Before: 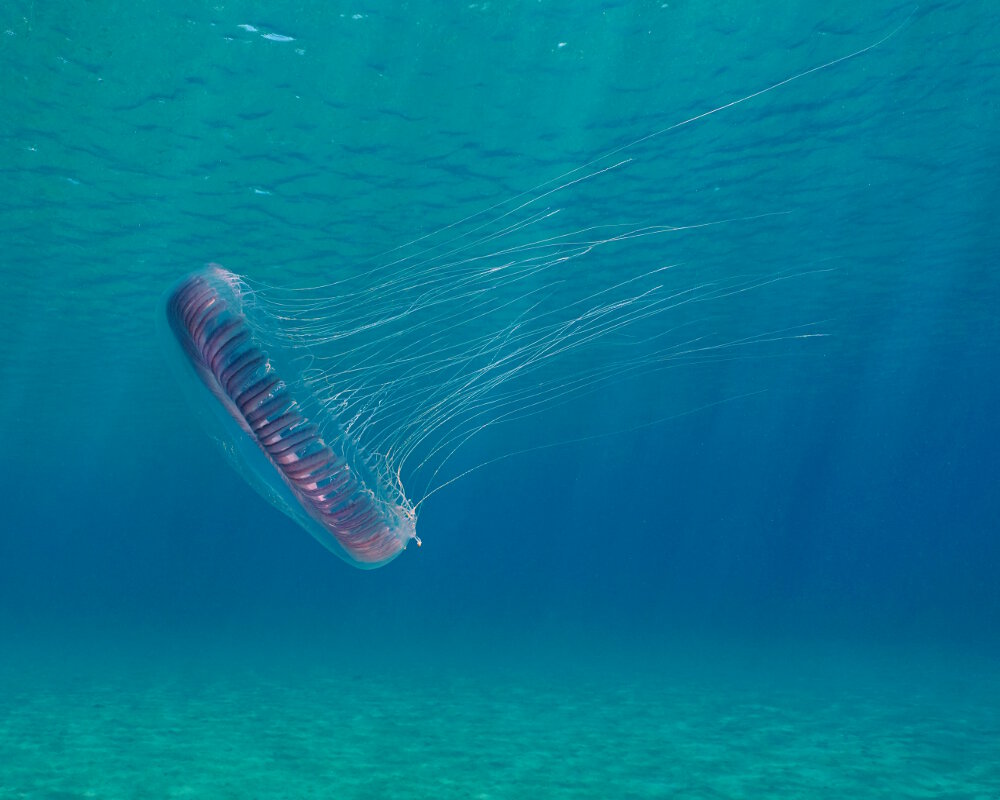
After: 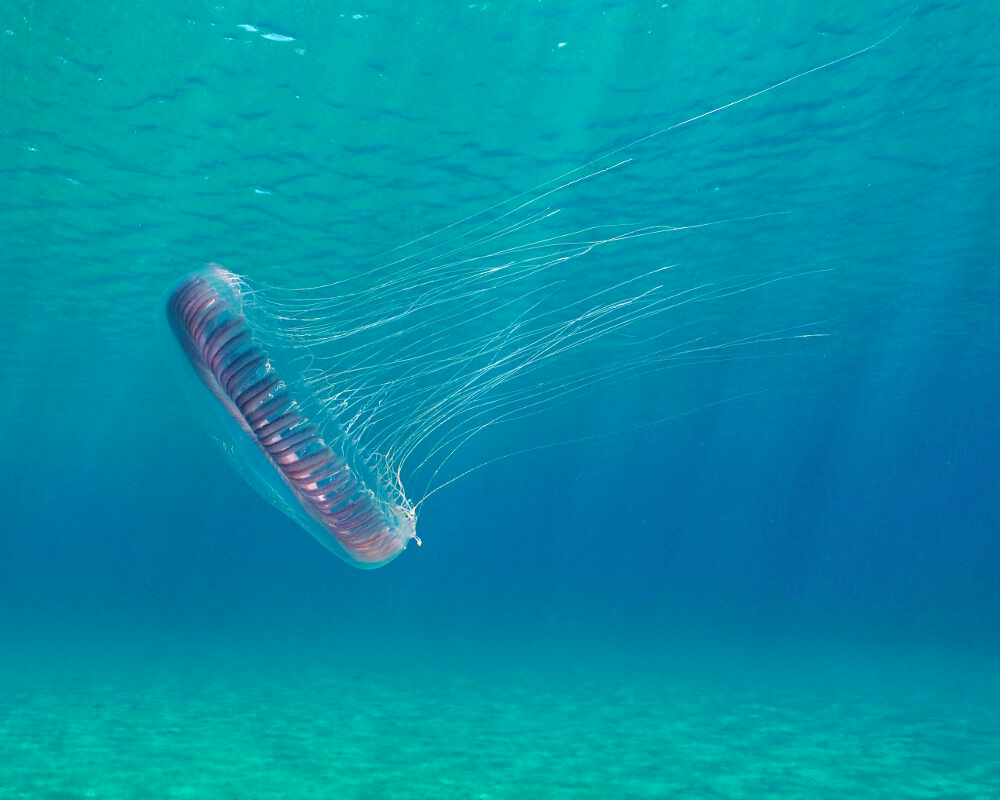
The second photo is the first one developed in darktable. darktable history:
color correction: highlights a* -4.28, highlights b* 6.53
white balance: red 1.009, blue 0.985
exposure: exposure 0.559 EV, compensate highlight preservation false
